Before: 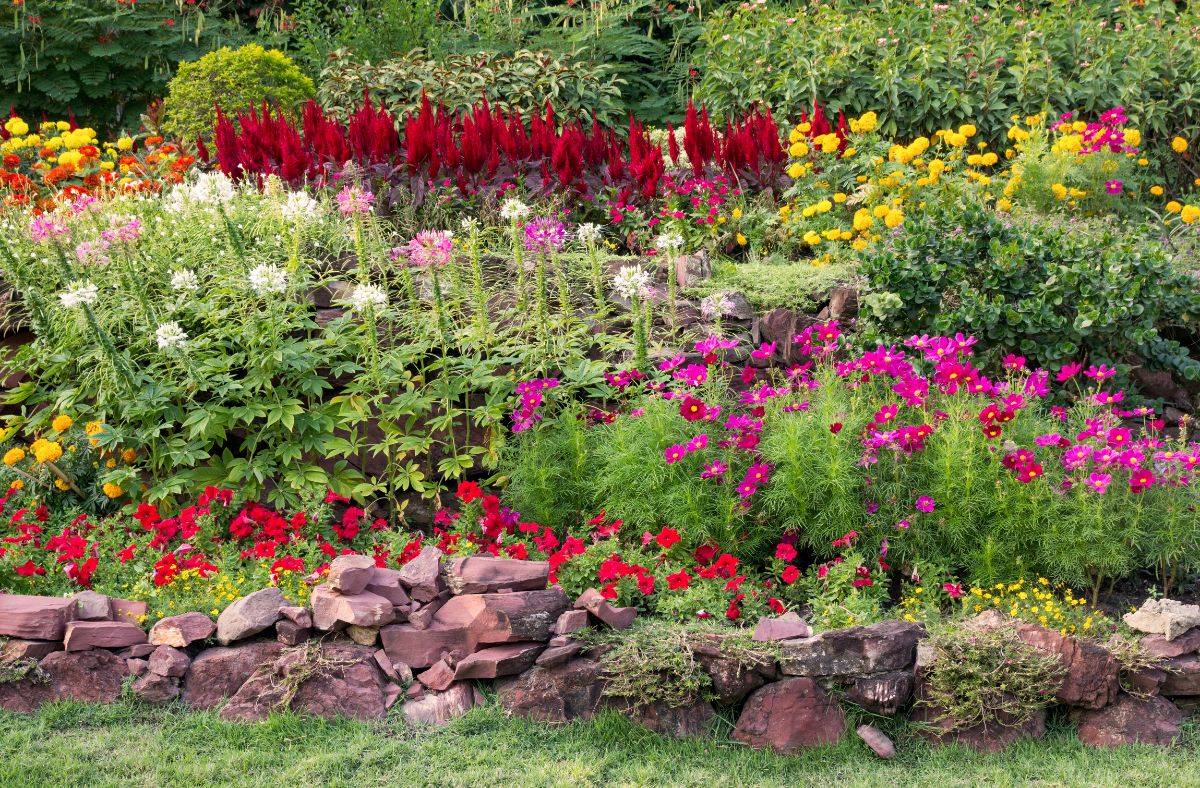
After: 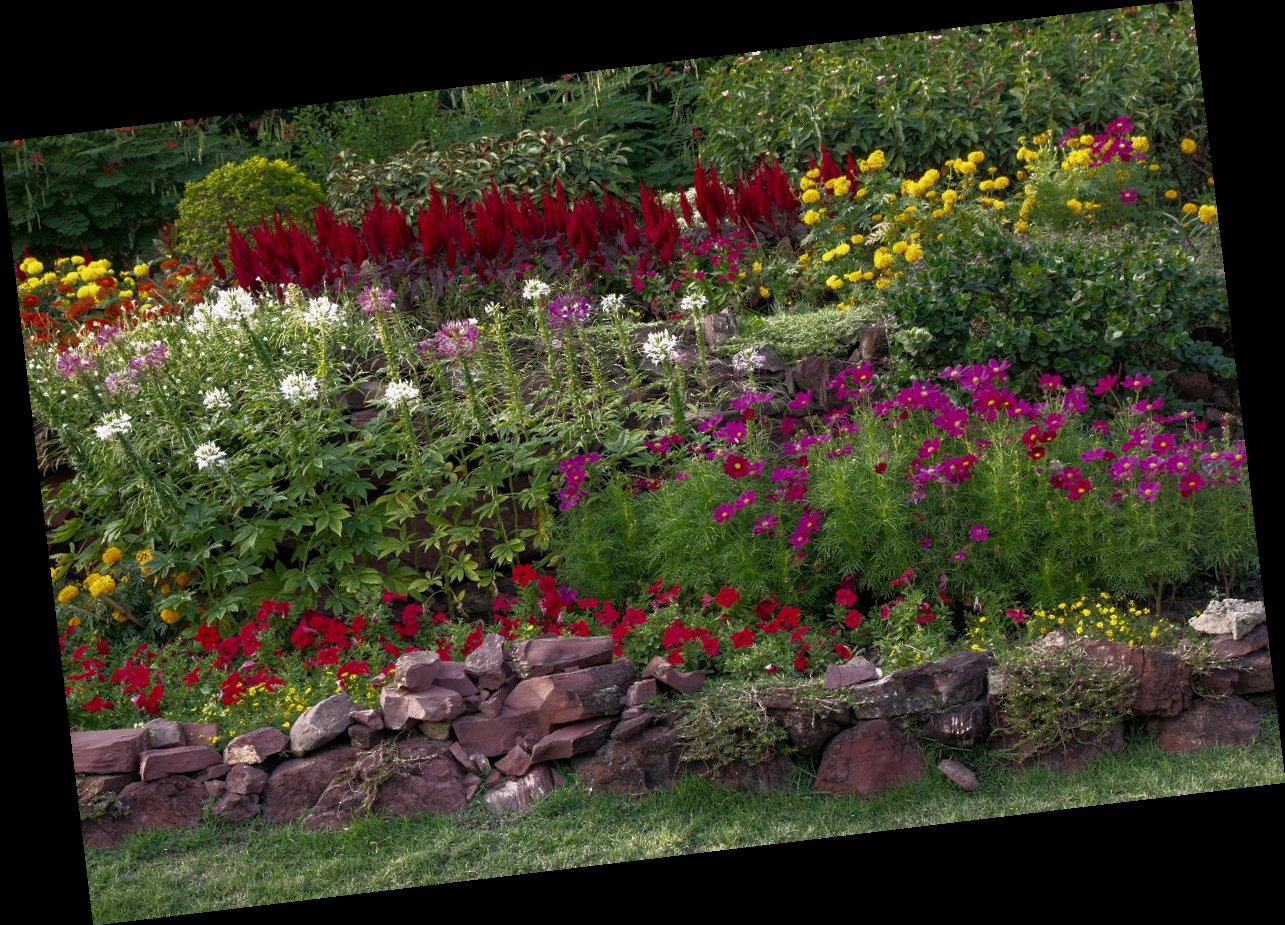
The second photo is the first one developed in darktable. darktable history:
base curve: curves: ch0 [(0, 0) (0.564, 0.291) (0.802, 0.731) (1, 1)]
white balance: red 0.983, blue 1.036
rotate and perspective: rotation -6.83°, automatic cropping off
